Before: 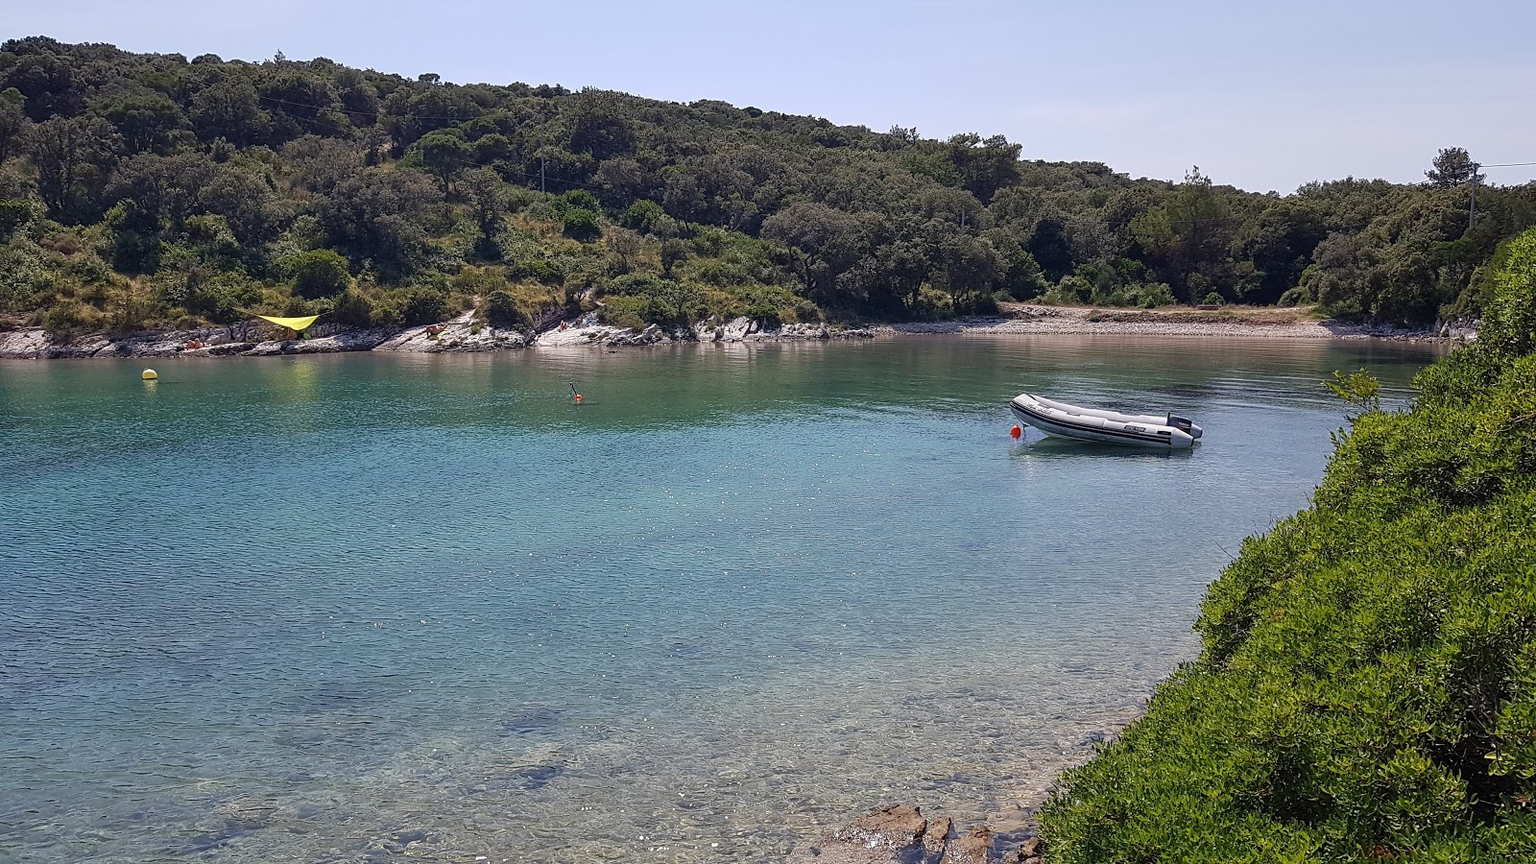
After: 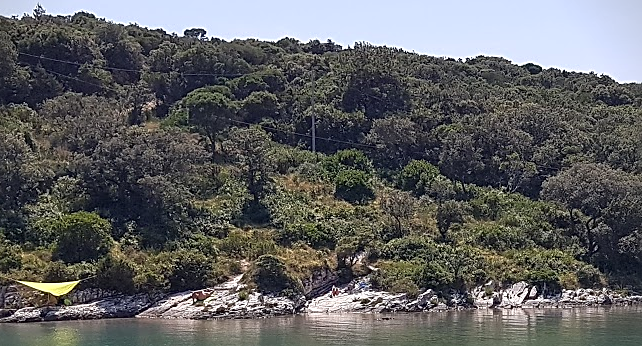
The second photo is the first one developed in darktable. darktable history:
vignetting: fall-off start 99.87%, center (-0.03, 0.239), unbound false
exposure: exposure 0.203 EV, compensate exposure bias true, compensate highlight preservation false
sharpen: on, module defaults
crop: left 15.754%, top 5.42%, right 44.064%, bottom 56.056%
contrast brightness saturation: saturation -0.062
